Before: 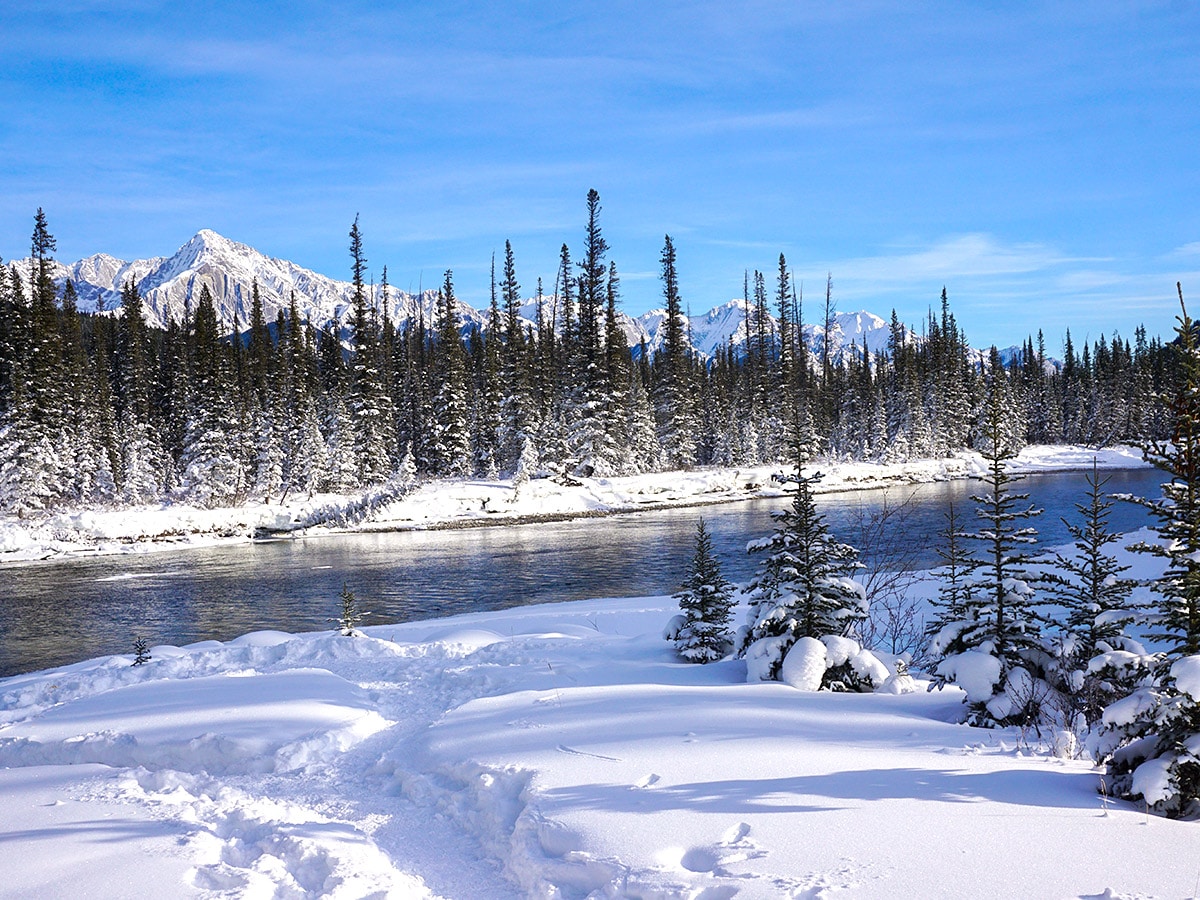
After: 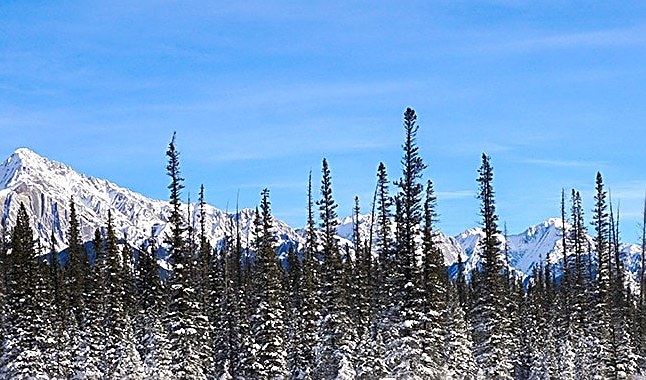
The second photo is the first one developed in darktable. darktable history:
crop: left 15.306%, top 9.065%, right 30.789%, bottom 48.638%
sharpen: amount 0.575
